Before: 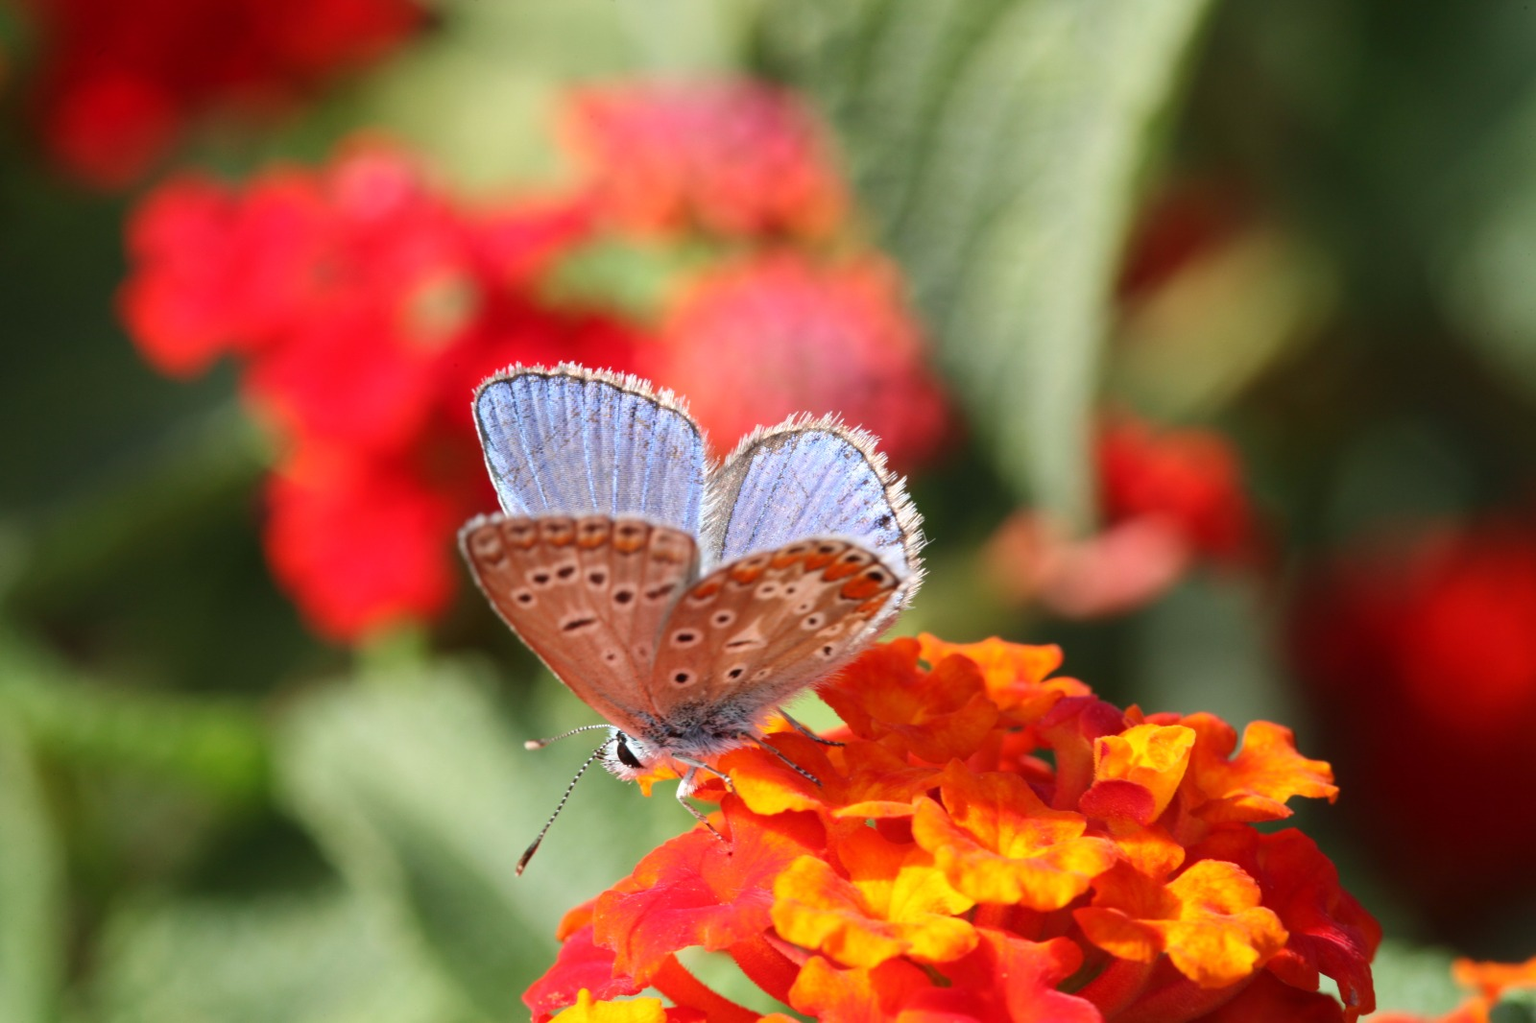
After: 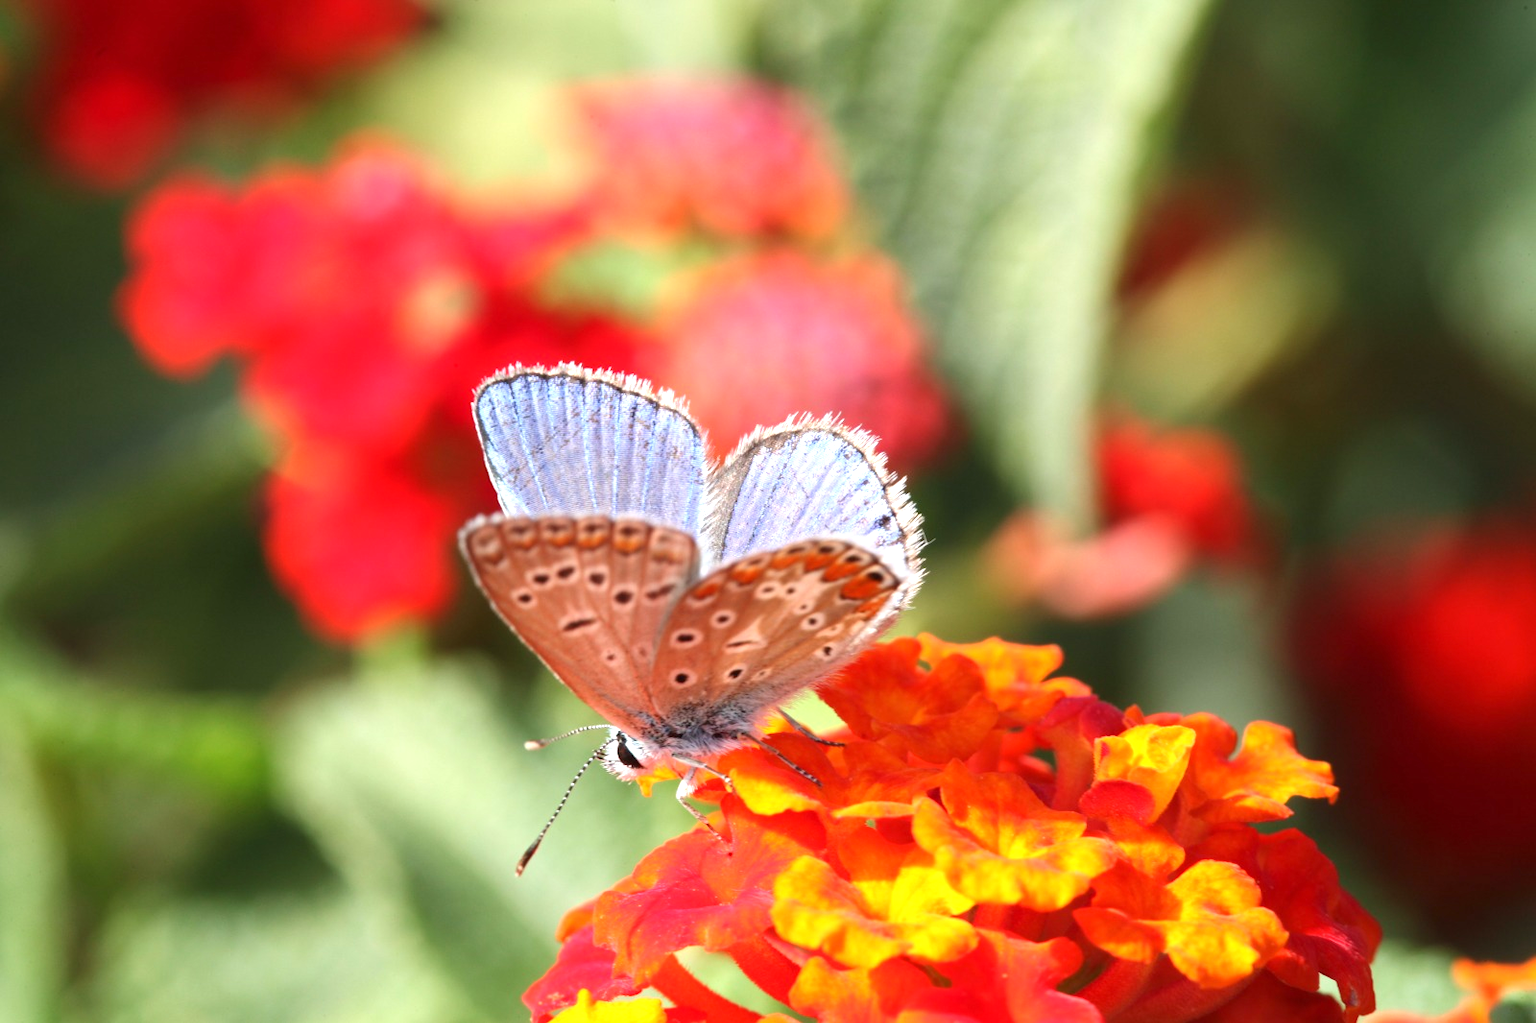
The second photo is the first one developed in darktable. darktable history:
exposure: exposure 0.605 EV, compensate highlight preservation false
